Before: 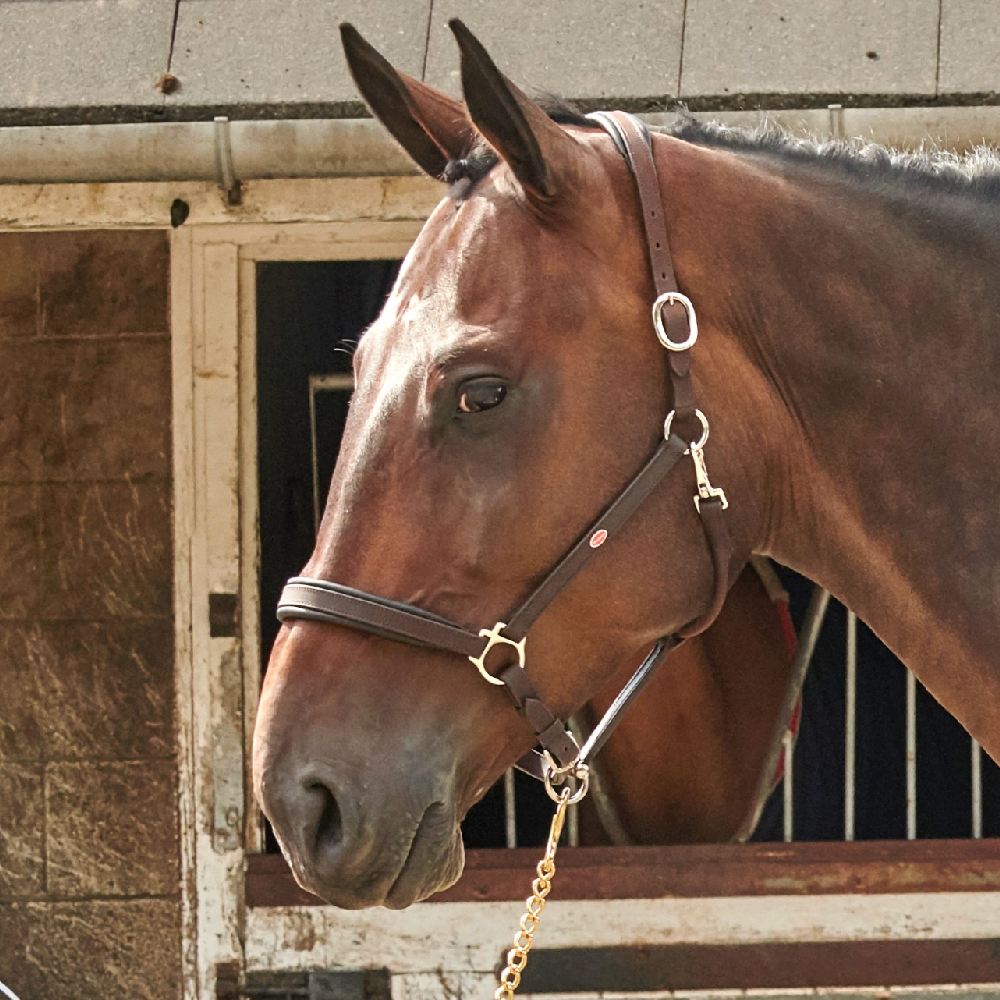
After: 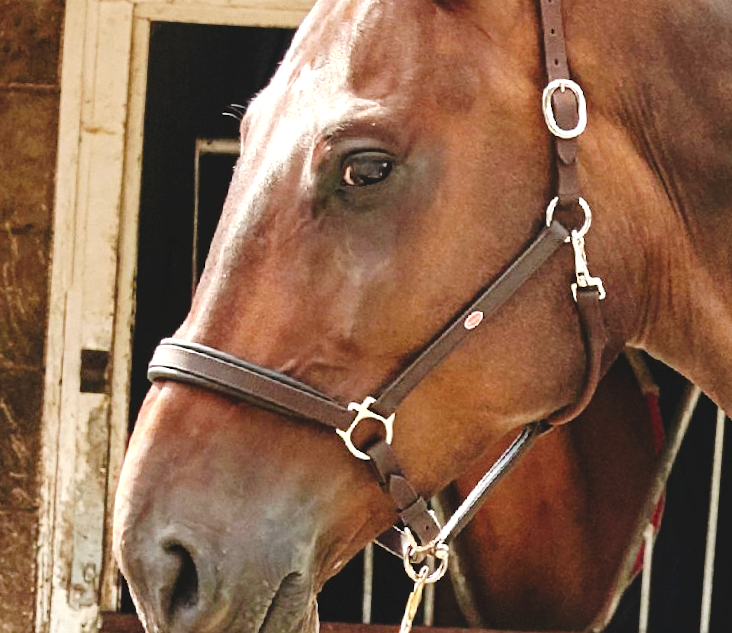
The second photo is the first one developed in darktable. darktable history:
color correction: highlights a* -0.216, highlights b* -0.072
crop and rotate: angle -3.84°, left 9.833%, top 20.727%, right 12.191%, bottom 11.805%
tone equalizer: -8 EV -0.423 EV, -7 EV -0.42 EV, -6 EV -0.343 EV, -5 EV -0.219 EV, -3 EV 0.212 EV, -2 EV 0.344 EV, -1 EV 0.399 EV, +0 EV 0.387 EV, smoothing 1
tone curve: curves: ch0 [(0, 0) (0.003, 0.074) (0.011, 0.079) (0.025, 0.083) (0.044, 0.095) (0.069, 0.097) (0.1, 0.11) (0.136, 0.131) (0.177, 0.159) (0.224, 0.209) (0.277, 0.279) (0.335, 0.367) (0.399, 0.455) (0.468, 0.538) (0.543, 0.621) (0.623, 0.699) (0.709, 0.782) (0.801, 0.848) (0.898, 0.924) (1, 1)], preserve colors none
